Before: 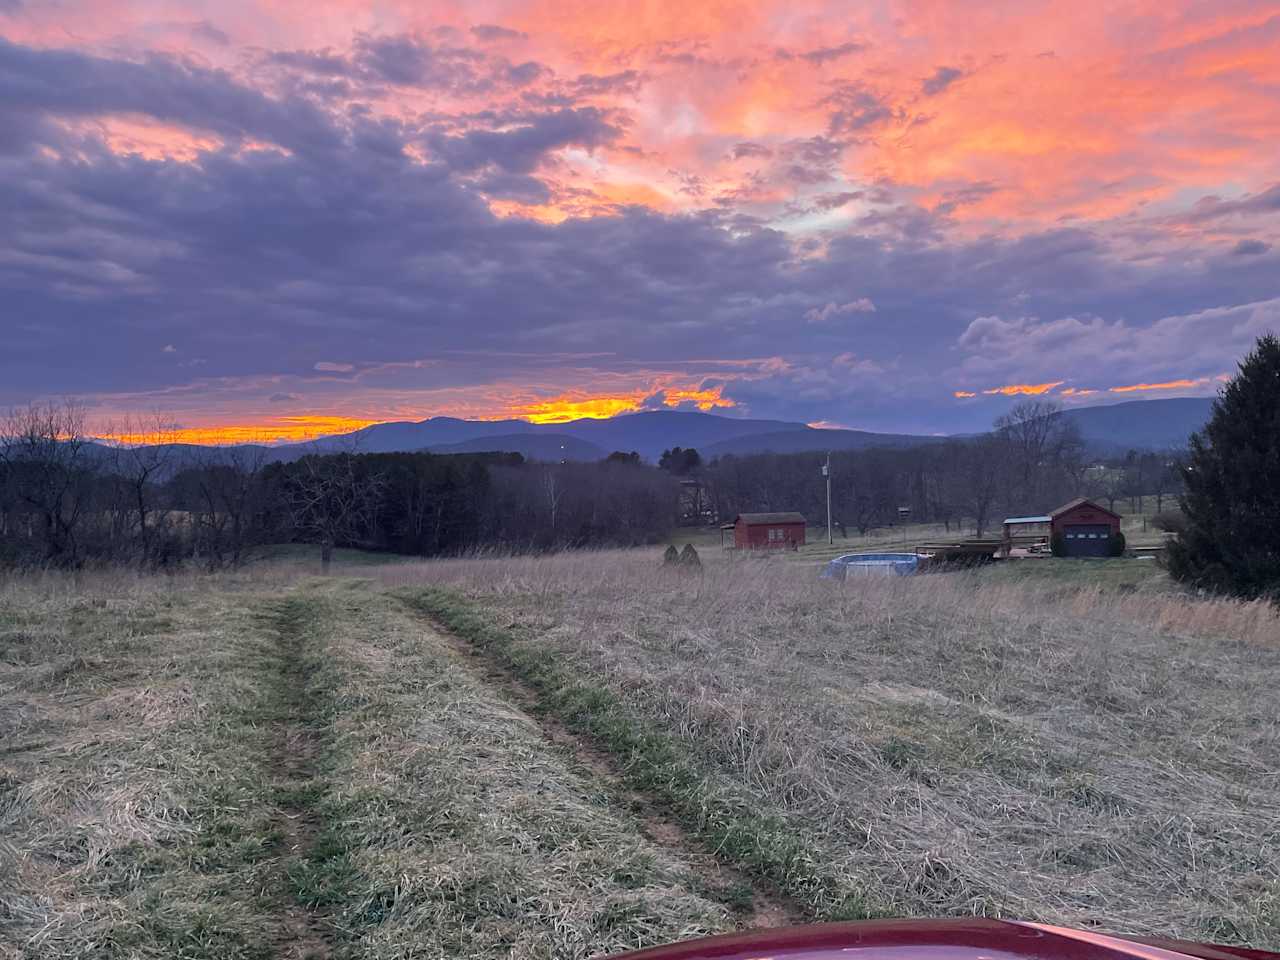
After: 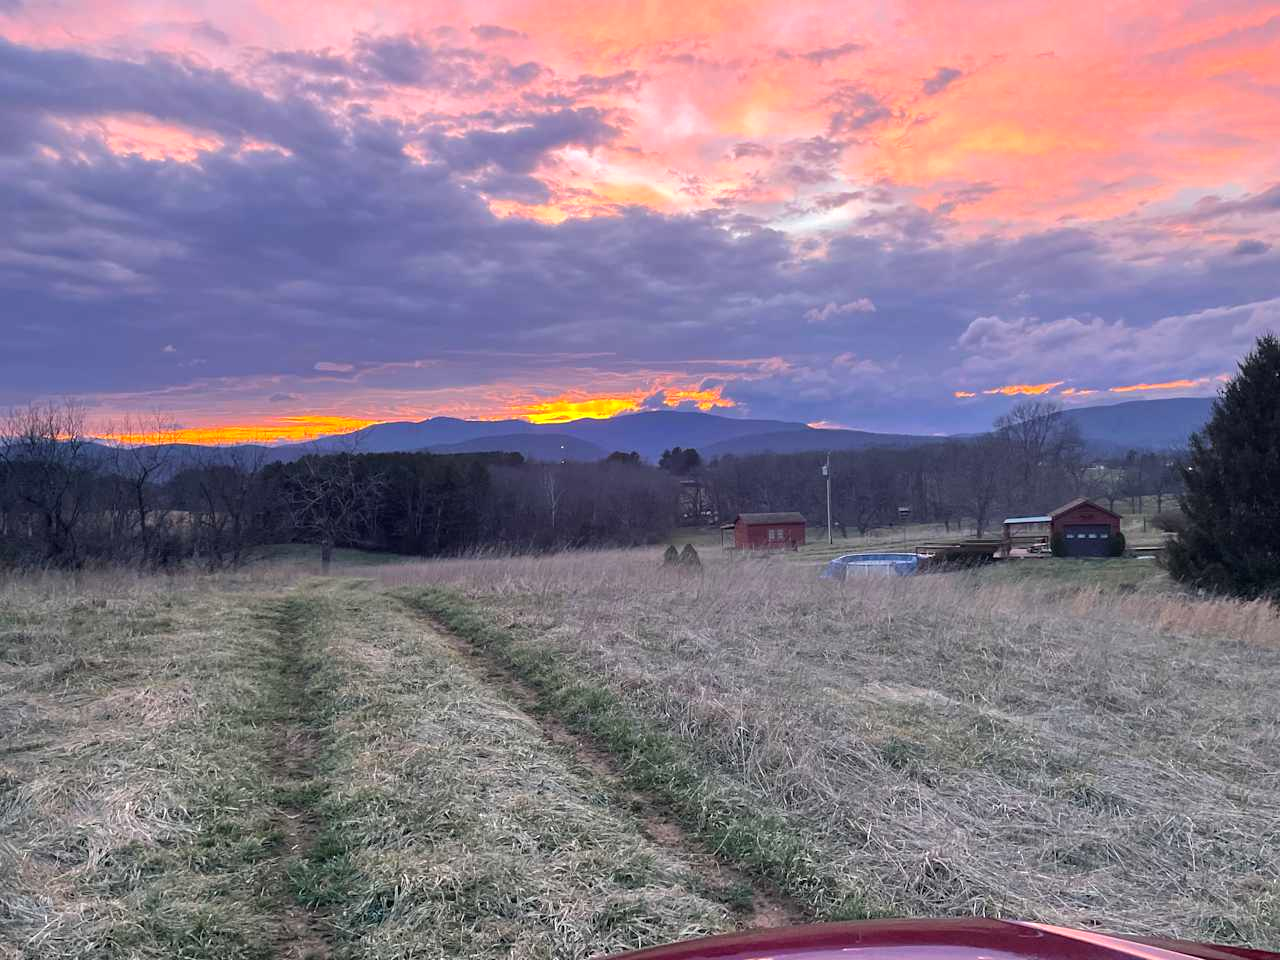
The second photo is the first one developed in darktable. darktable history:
color balance rgb: perceptual saturation grading › global saturation 0.737%, perceptual brilliance grading › global brilliance 18.656%, saturation formula JzAzBz (2021)
